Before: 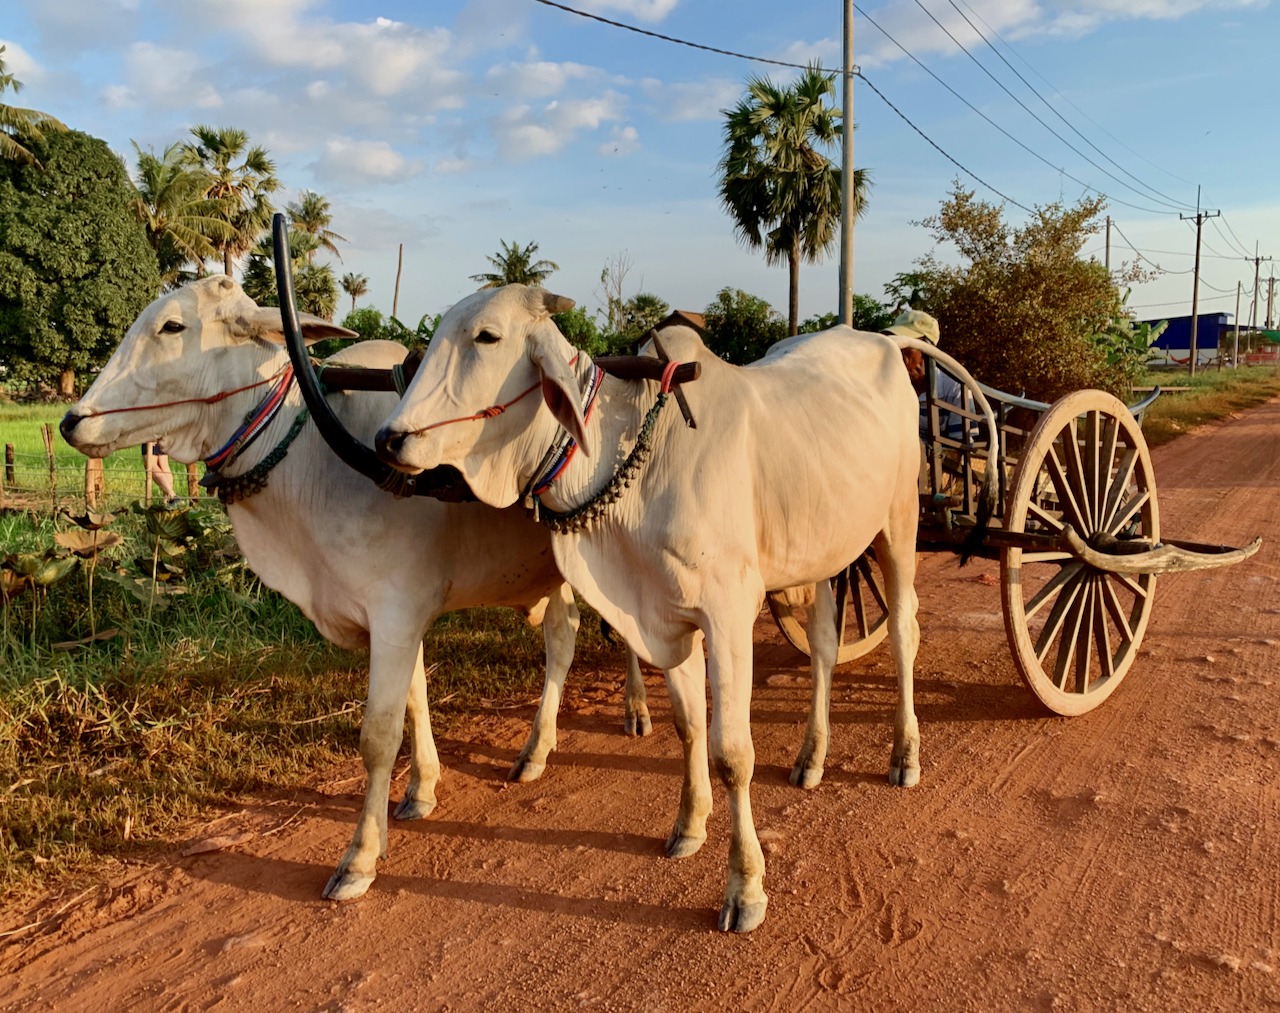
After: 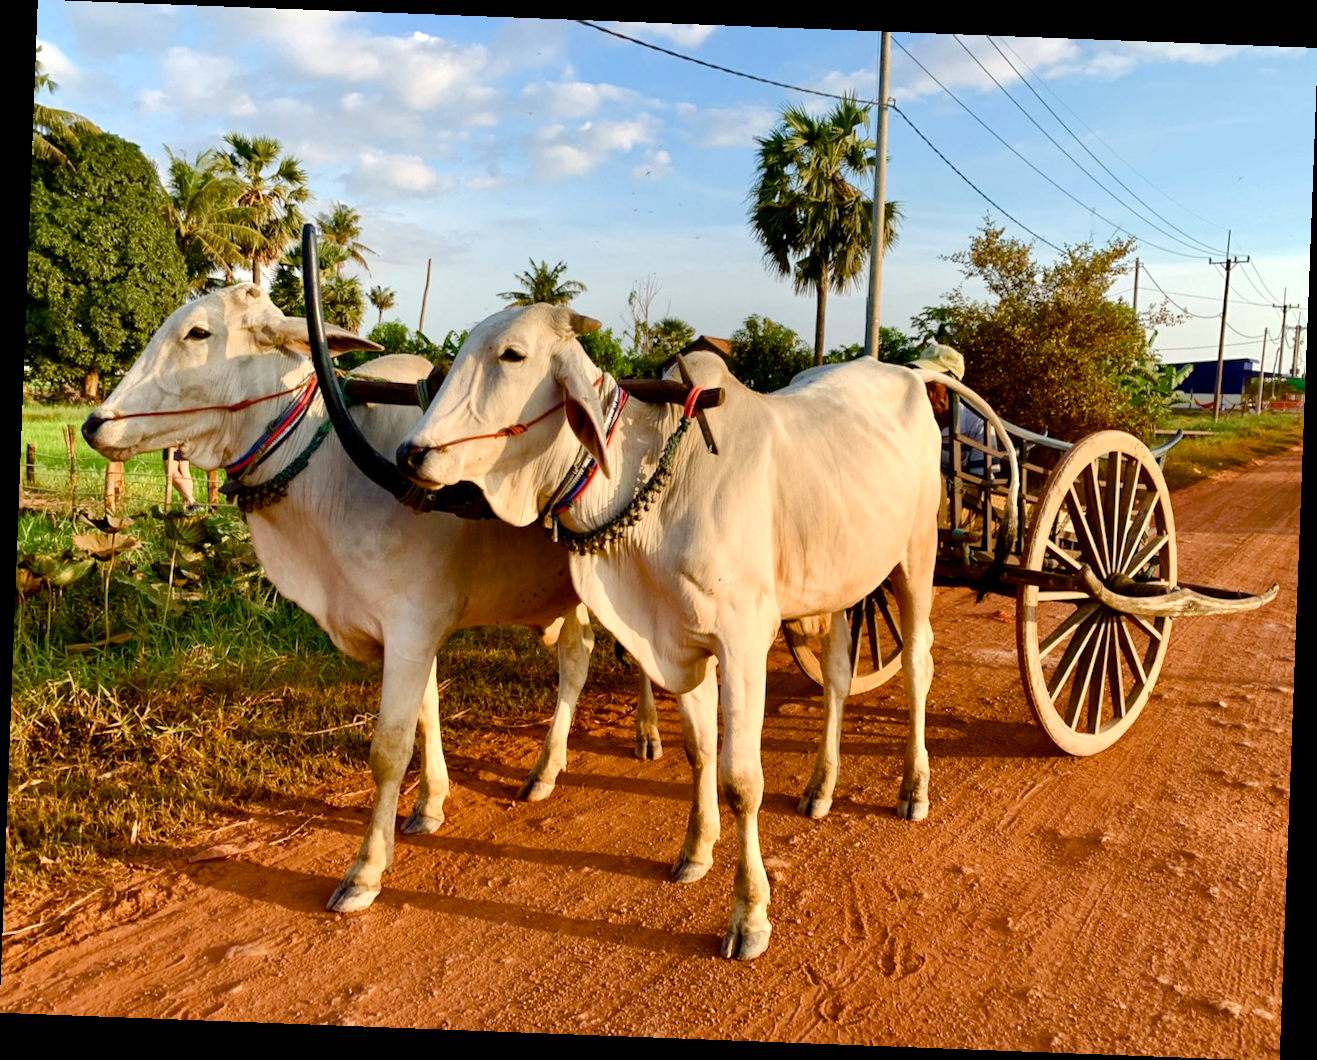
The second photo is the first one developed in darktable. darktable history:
rotate and perspective: rotation 2.17°, automatic cropping off
color balance rgb: perceptual saturation grading › global saturation 25%, perceptual saturation grading › highlights -50%, perceptual saturation grading › shadows 30%, perceptual brilliance grading › global brilliance 12%, global vibrance 20%
